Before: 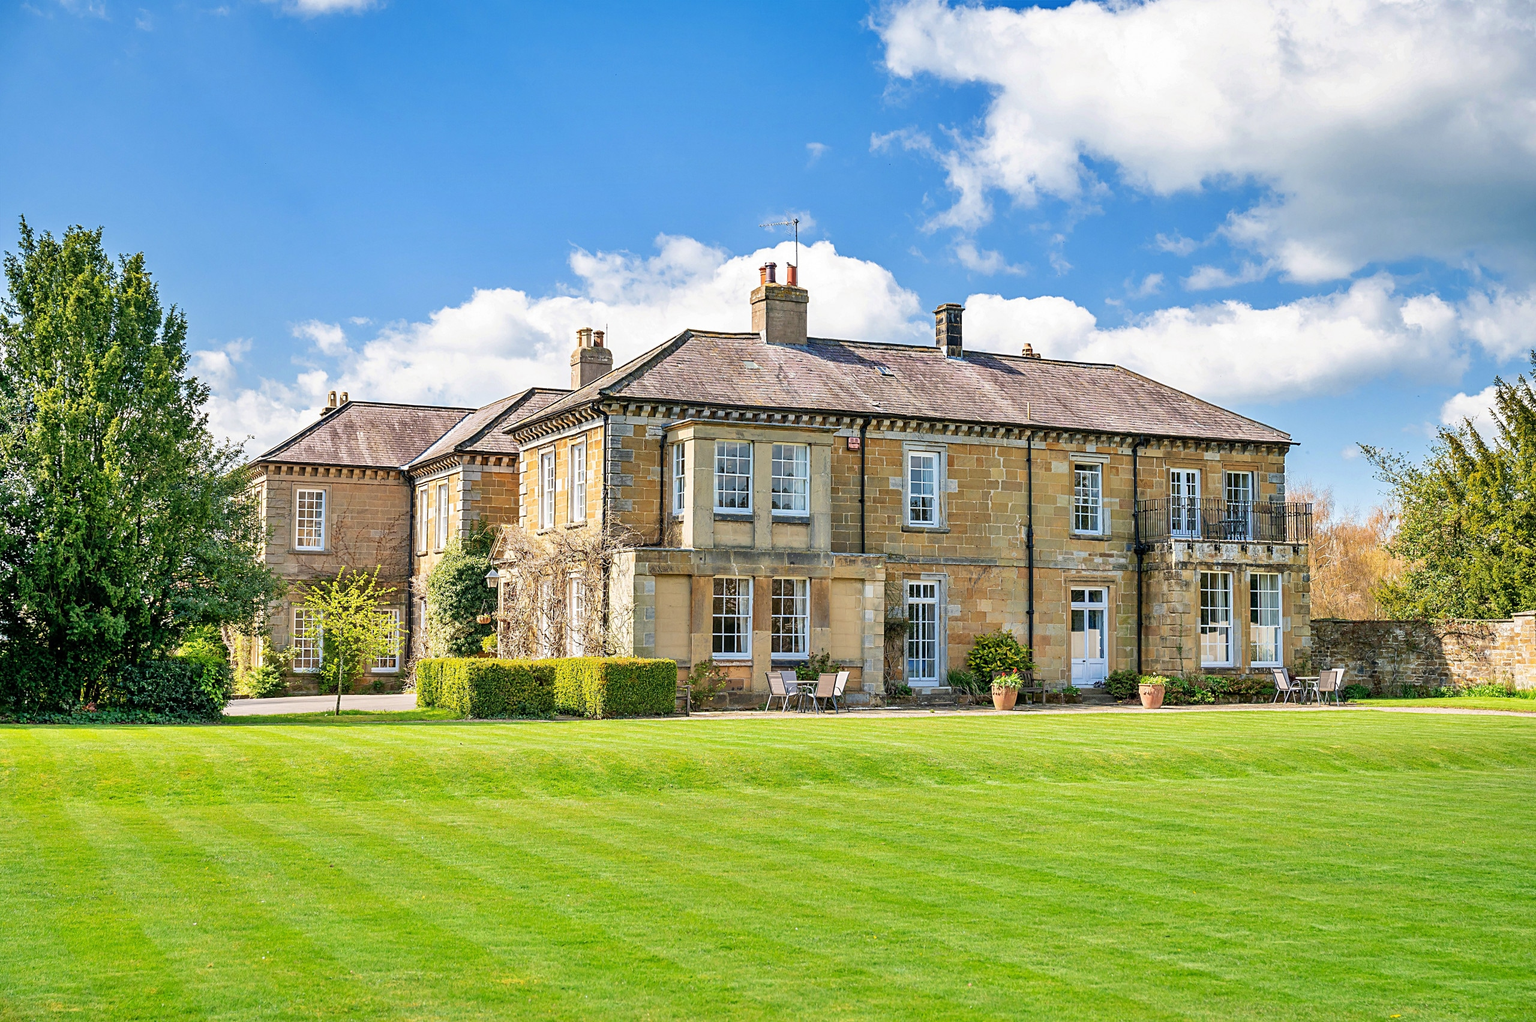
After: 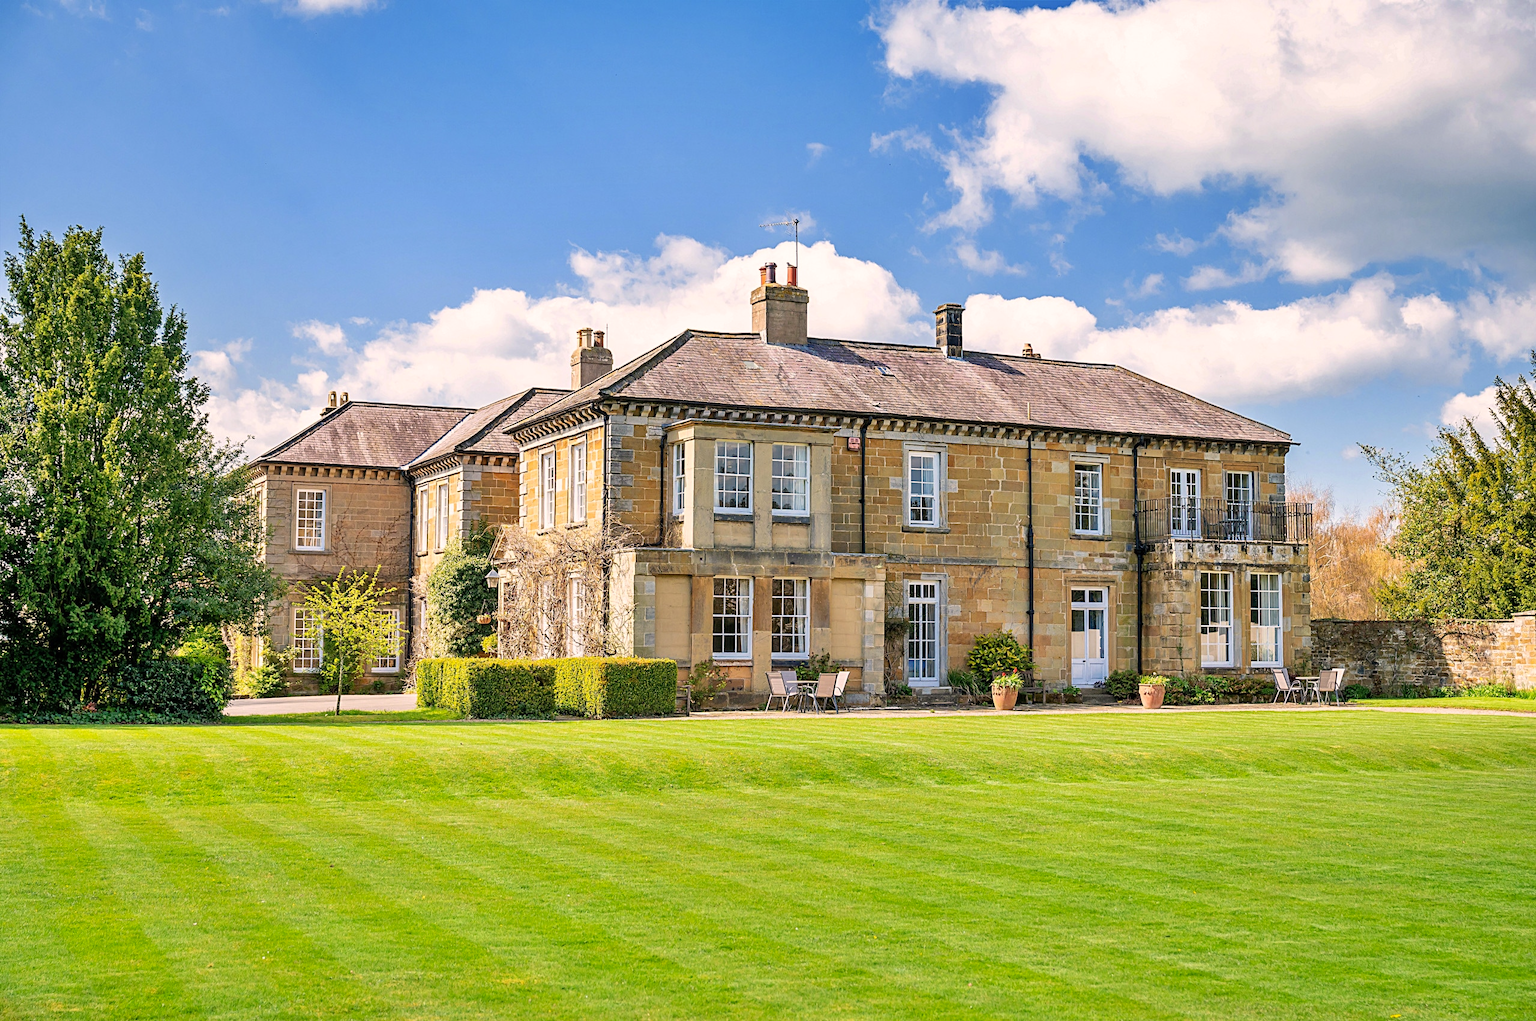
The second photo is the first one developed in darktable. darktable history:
color calibration: illuminant same as pipeline (D50), adaptation XYZ, x 0.346, y 0.359, temperature 5019.32 K
color correction: highlights a* 5.76, highlights b* 4.9
